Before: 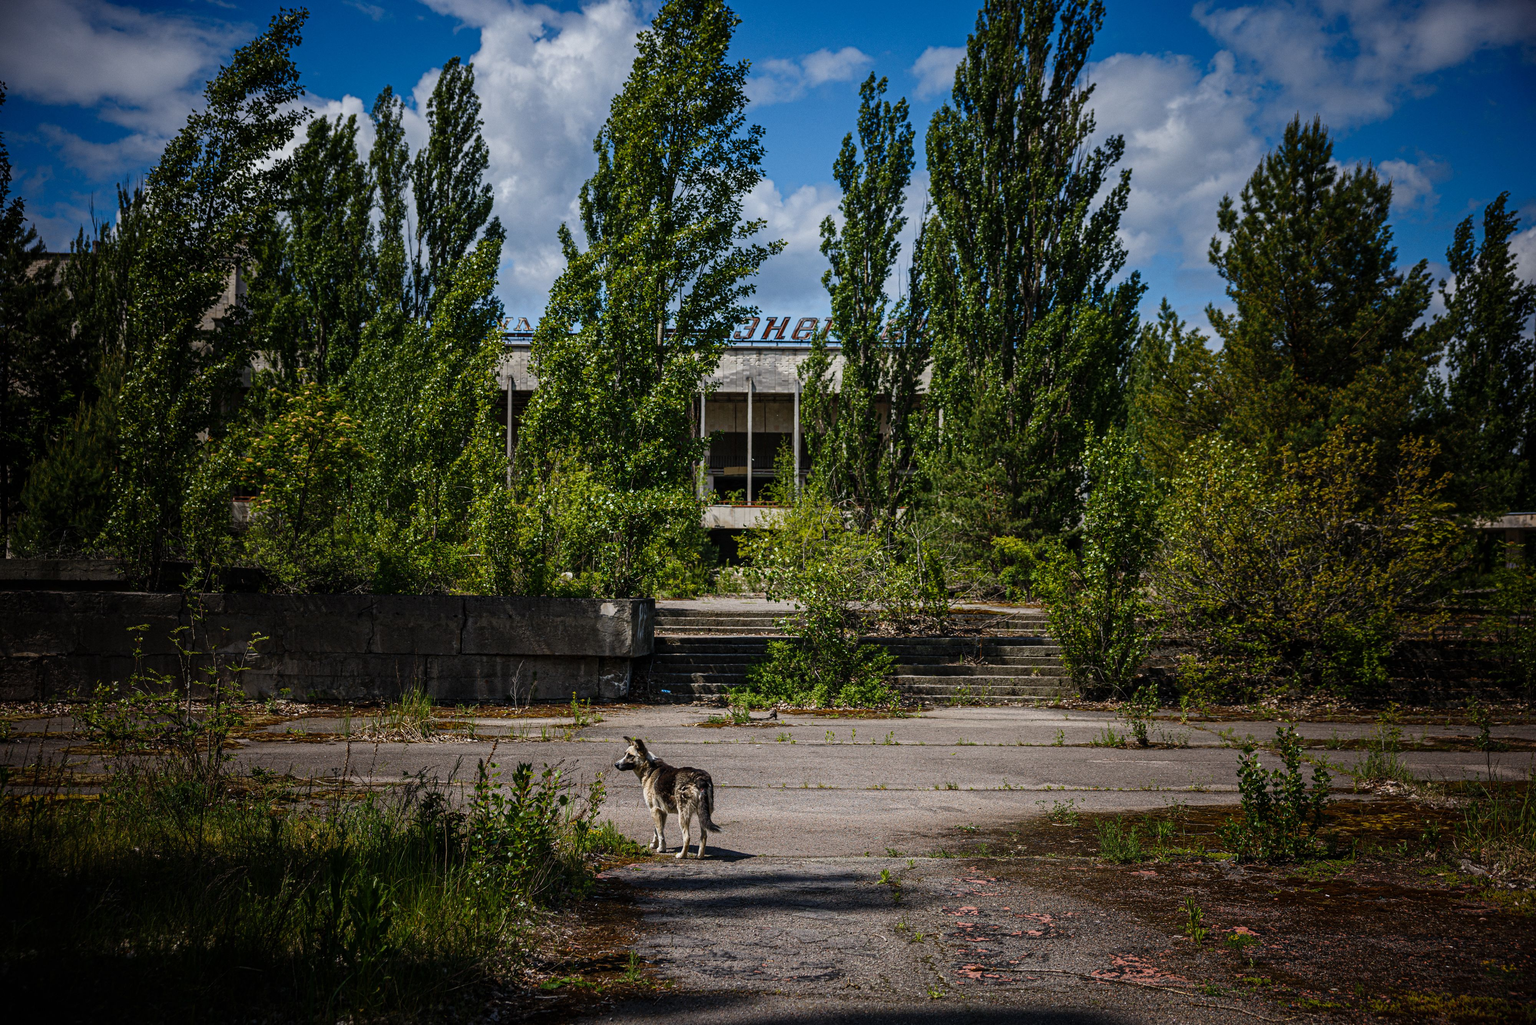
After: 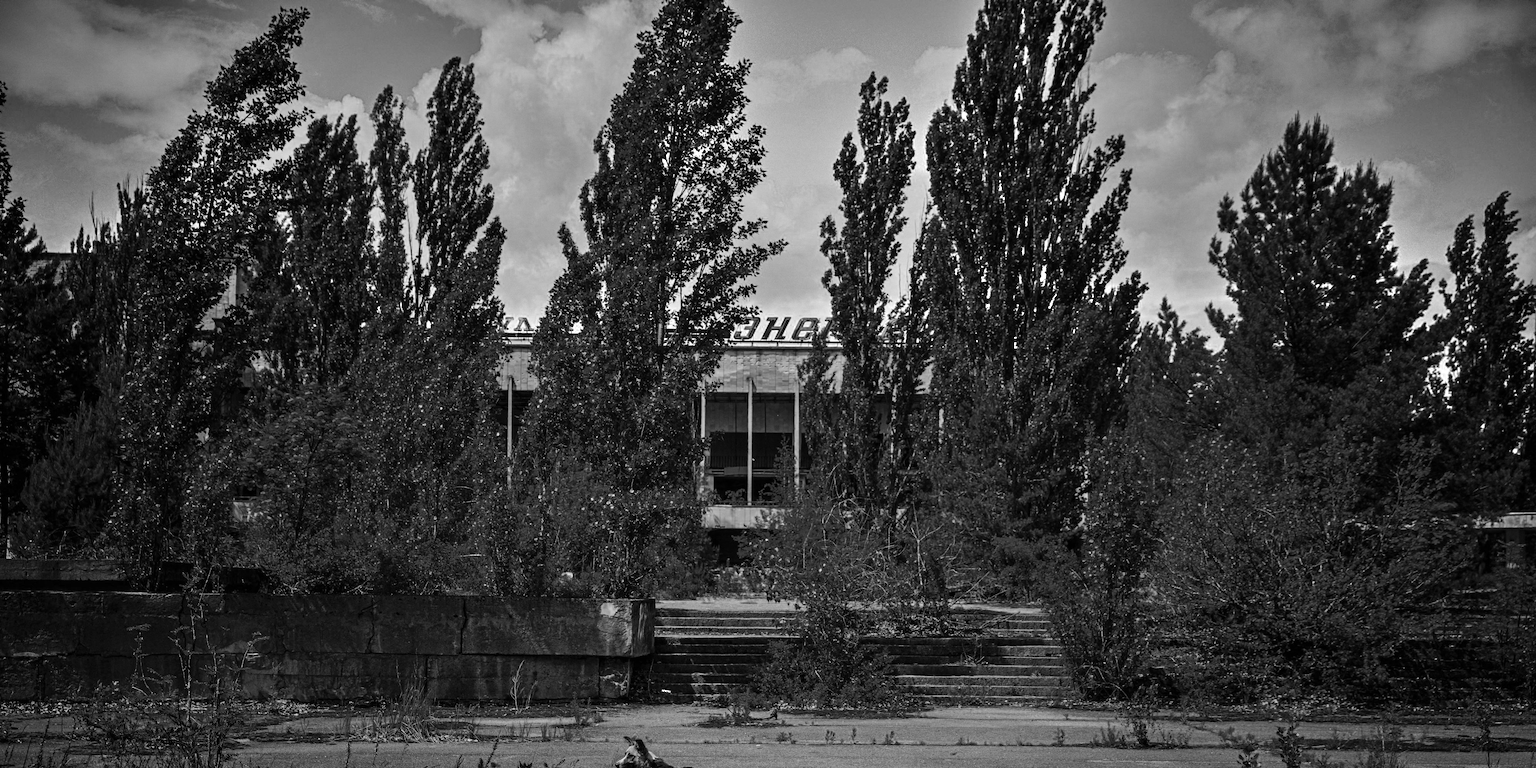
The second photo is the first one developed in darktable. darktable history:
shadows and highlights: low approximation 0.01, soften with gaussian
color zones: curves: ch0 [(0.287, 0.048) (0.493, 0.484) (0.737, 0.816)]; ch1 [(0, 0) (0.143, 0) (0.286, 0) (0.429, 0) (0.571, 0) (0.714, 0) (0.857, 0)]
crop: bottom 24.988%
graduated density: on, module defaults
